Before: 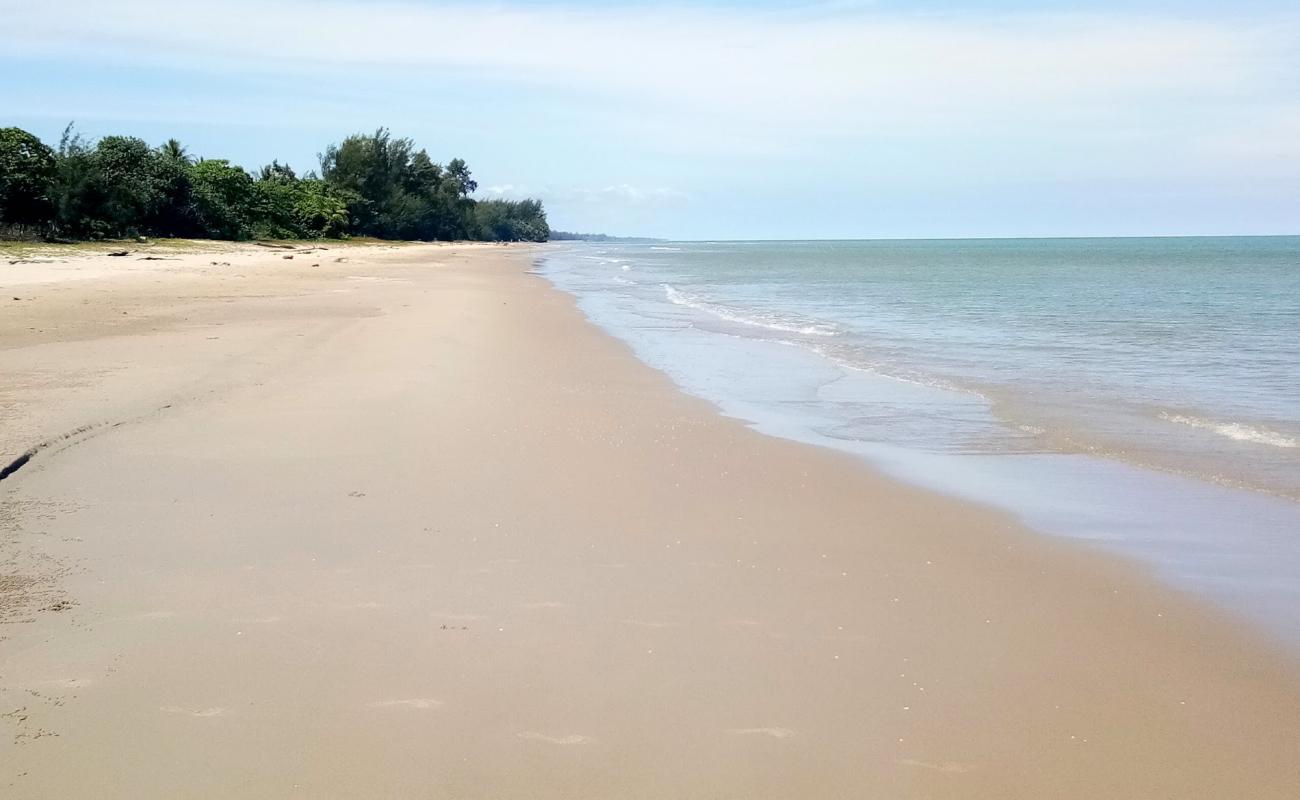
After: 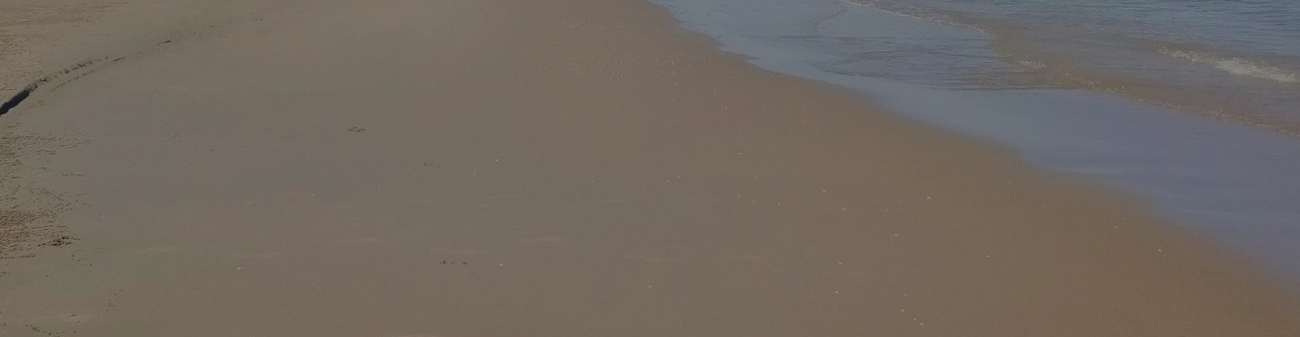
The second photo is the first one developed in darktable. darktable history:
exposure: black level correction -0.031, compensate exposure bias true, compensate highlight preservation false
crop: top 45.65%, bottom 12.174%
tone equalizer: -8 EV -1.98 EV, -7 EV -1.96 EV, -6 EV -1.99 EV, -5 EV -1.99 EV, -4 EV -1.96 EV, -3 EV -1.98 EV, -2 EV -1.98 EV, -1 EV -1.61 EV, +0 EV -1.99 EV
velvia: on, module defaults
